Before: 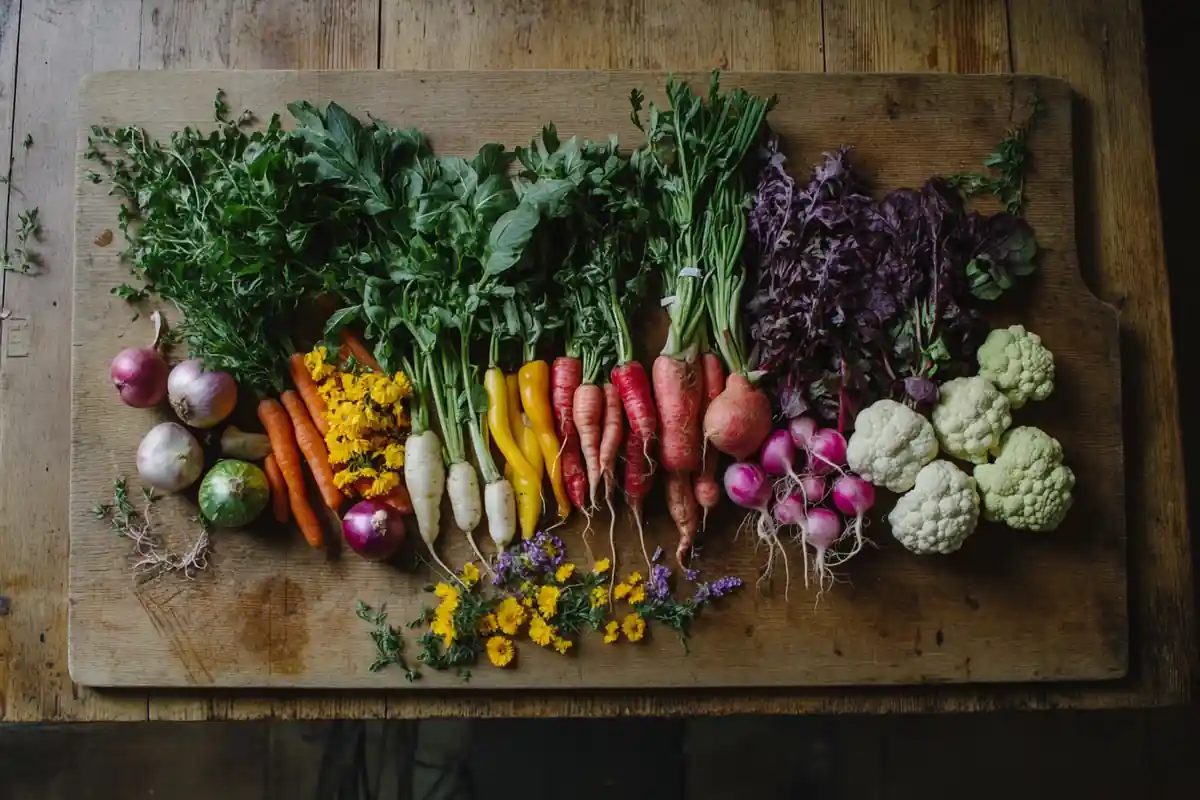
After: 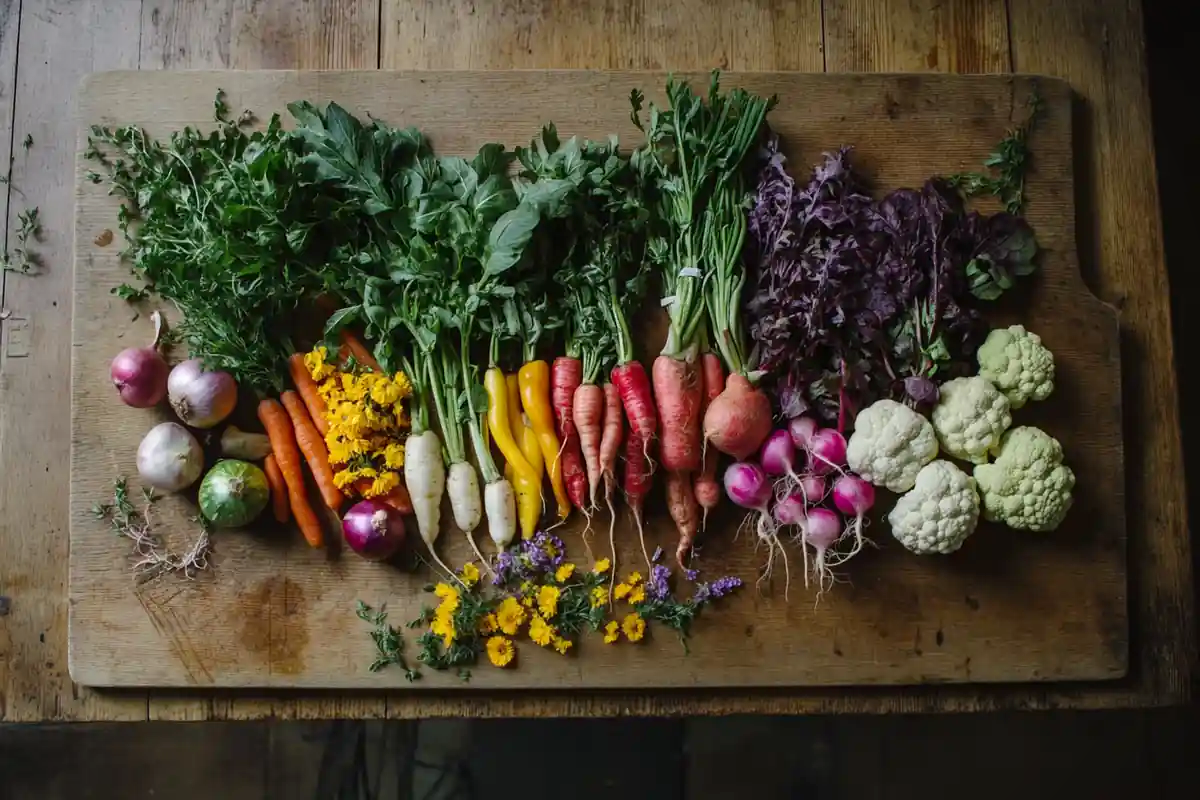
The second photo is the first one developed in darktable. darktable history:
exposure: black level correction 0.001, exposure 0.191 EV, compensate highlight preservation false
bloom: size 15%, threshold 97%, strength 7%
vignetting: fall-off start 91.19%
